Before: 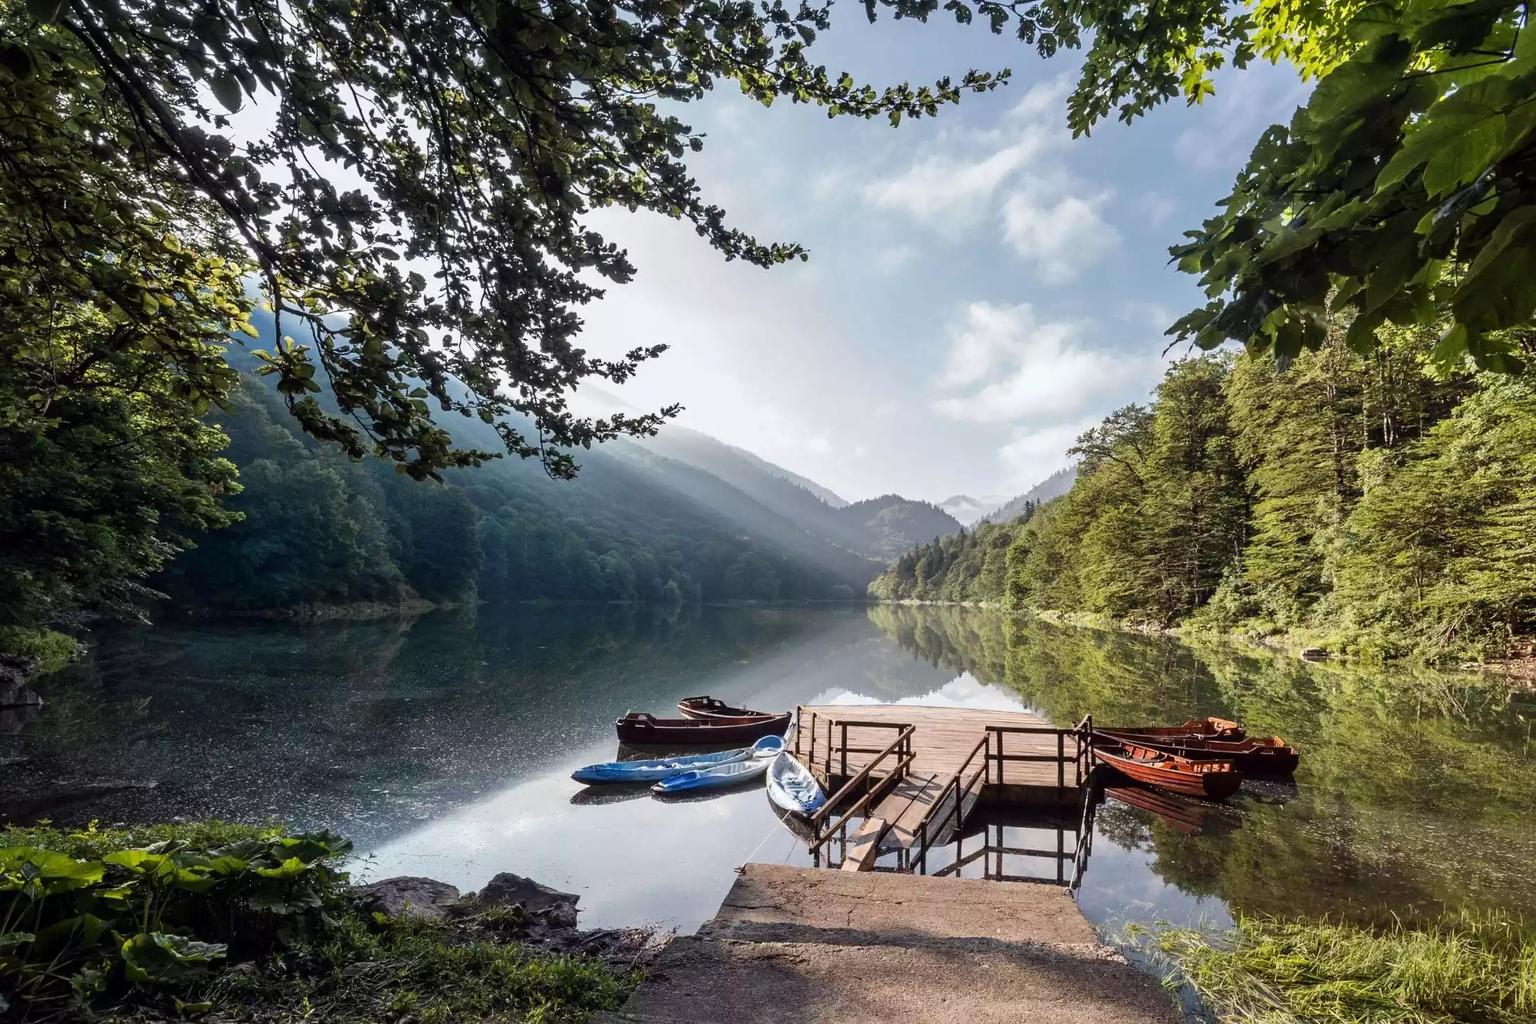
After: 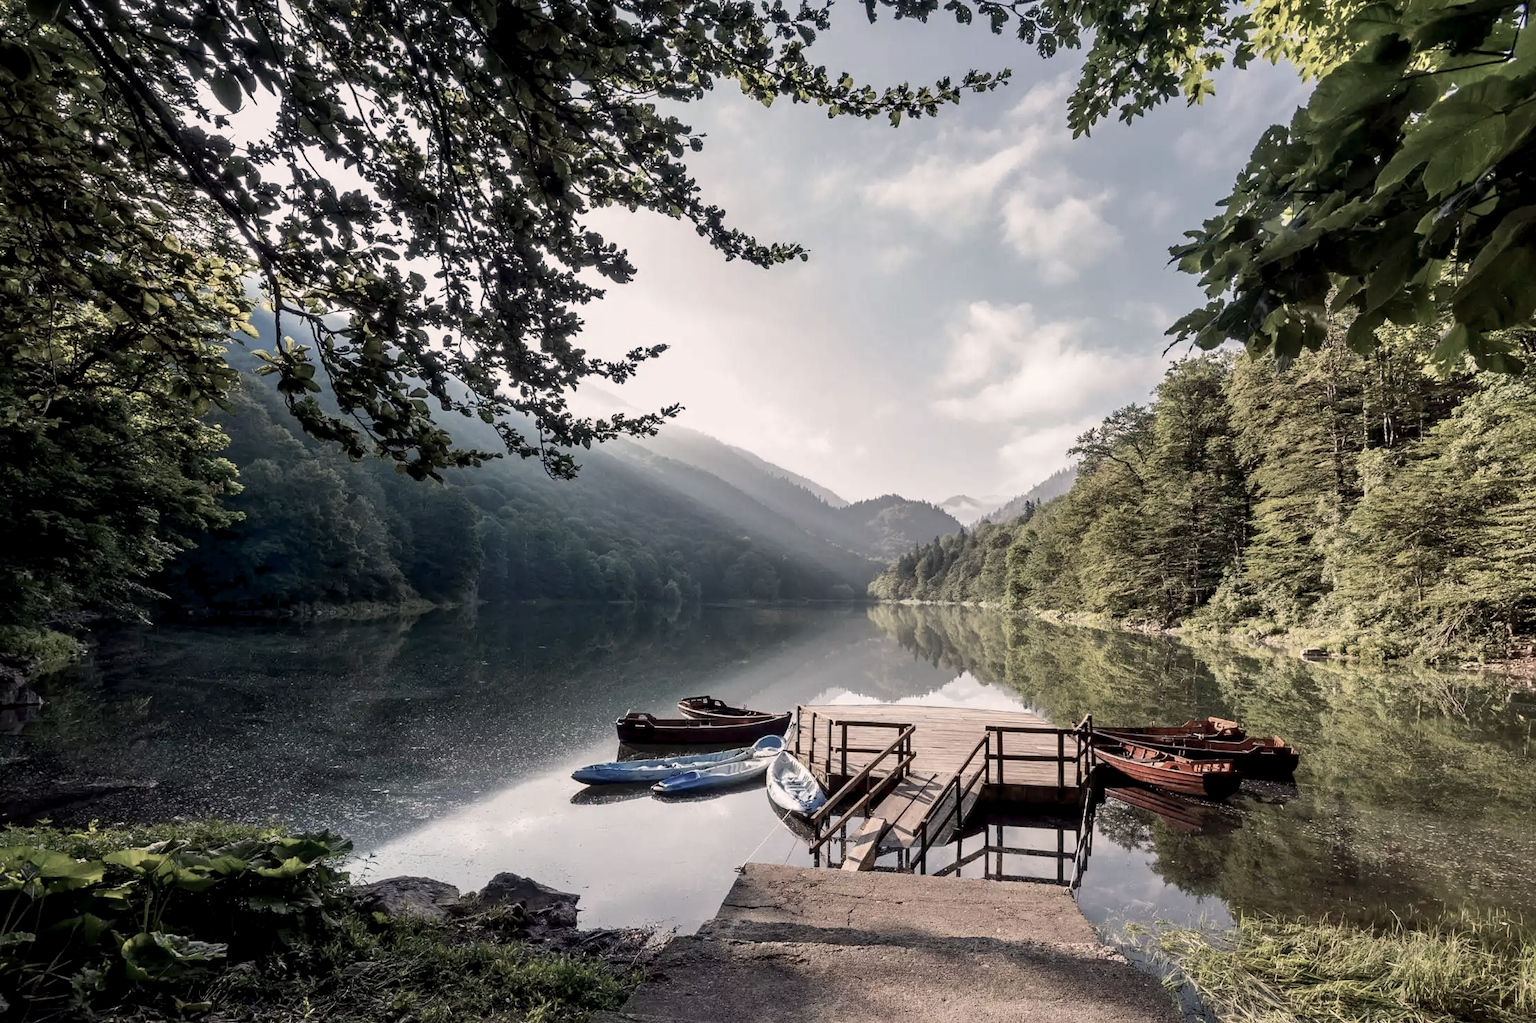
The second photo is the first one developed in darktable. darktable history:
color balance rgb: power › hue 328.35°, highlights gain › chroma 3.06%, highlights gain › hue 54.53°, global offset › luminance -0.467%, perceptual saturation grading › global saturation -32.29%
color correction: highlights b* 0.014, saturation 0.813
